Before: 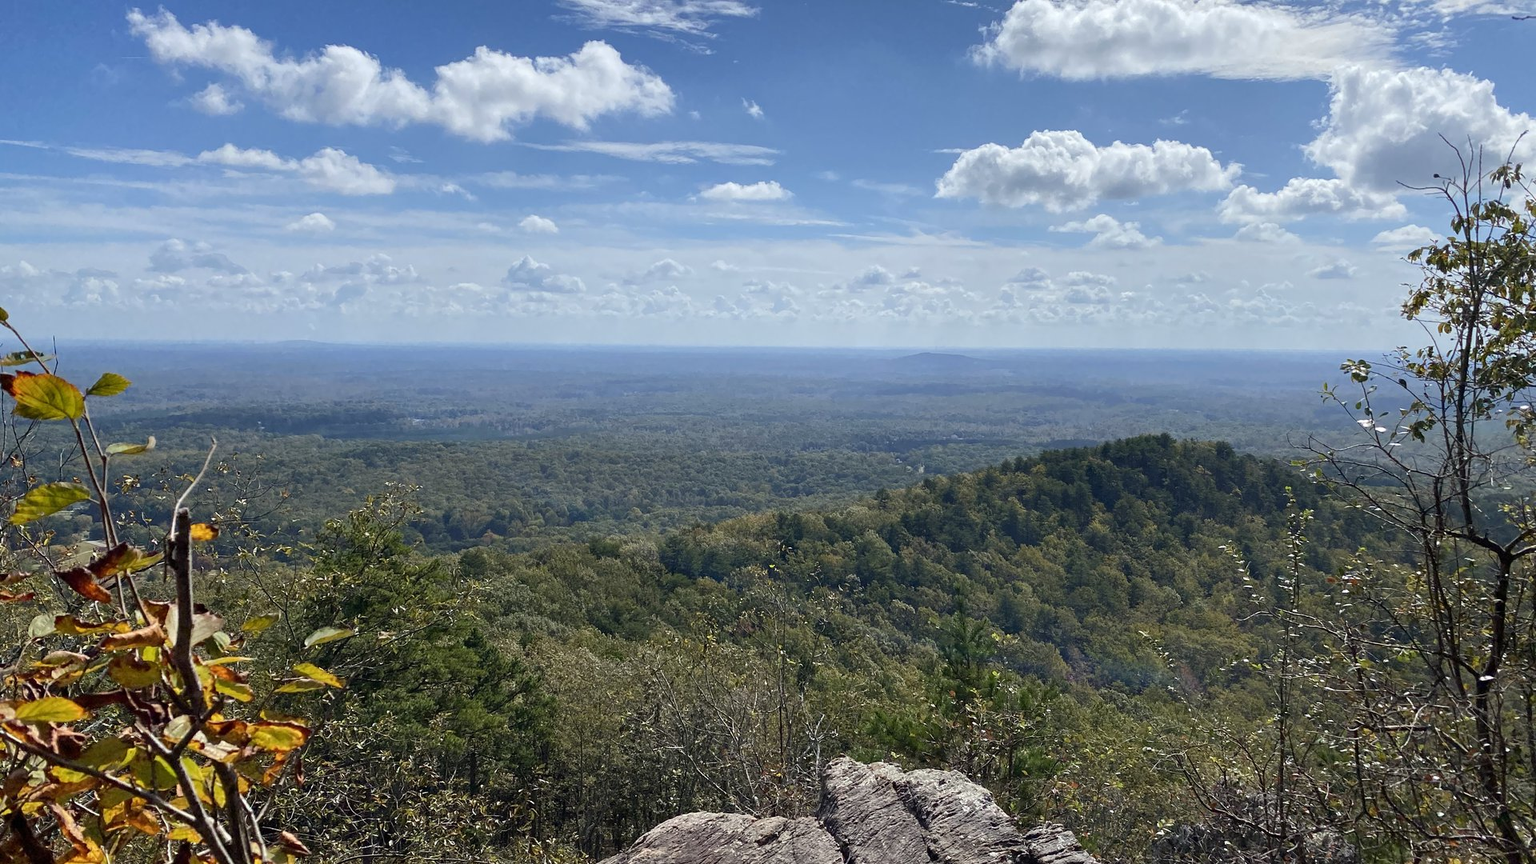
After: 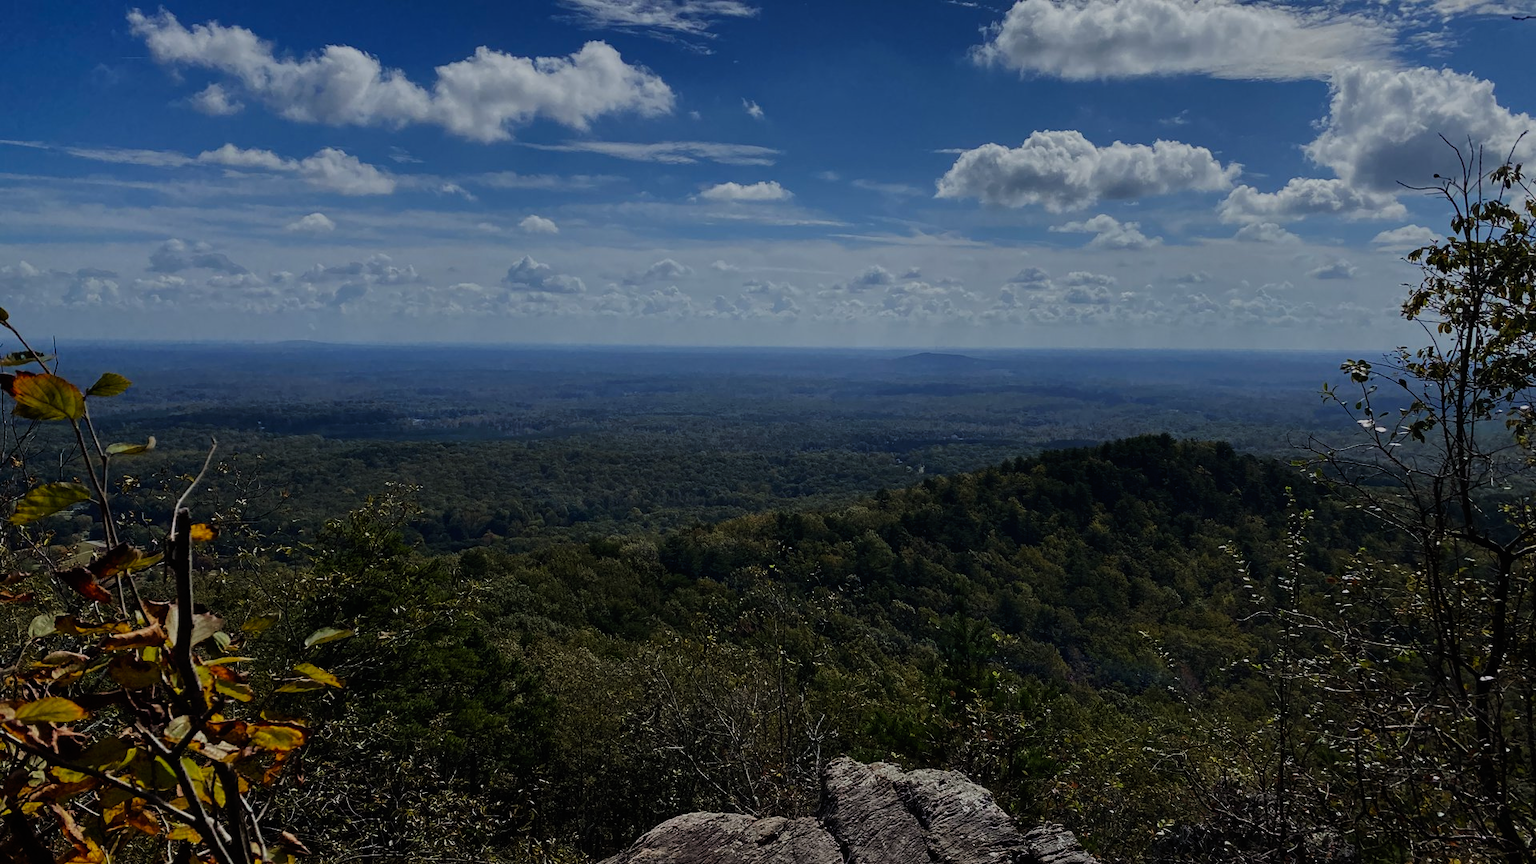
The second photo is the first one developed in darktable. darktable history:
base curve: curves: ch0 [(0, 0) (0.007, 0.004) (0.027, 0.03) (0.046, 0.07) (0.207, 0.54) (0.442, 0.872) (0.673, 0.972) (1, 1)], preserve colors none
exposure: exposure -2.446 EV, compensate highlight preservation false
color balance rgb: on, module defaults
